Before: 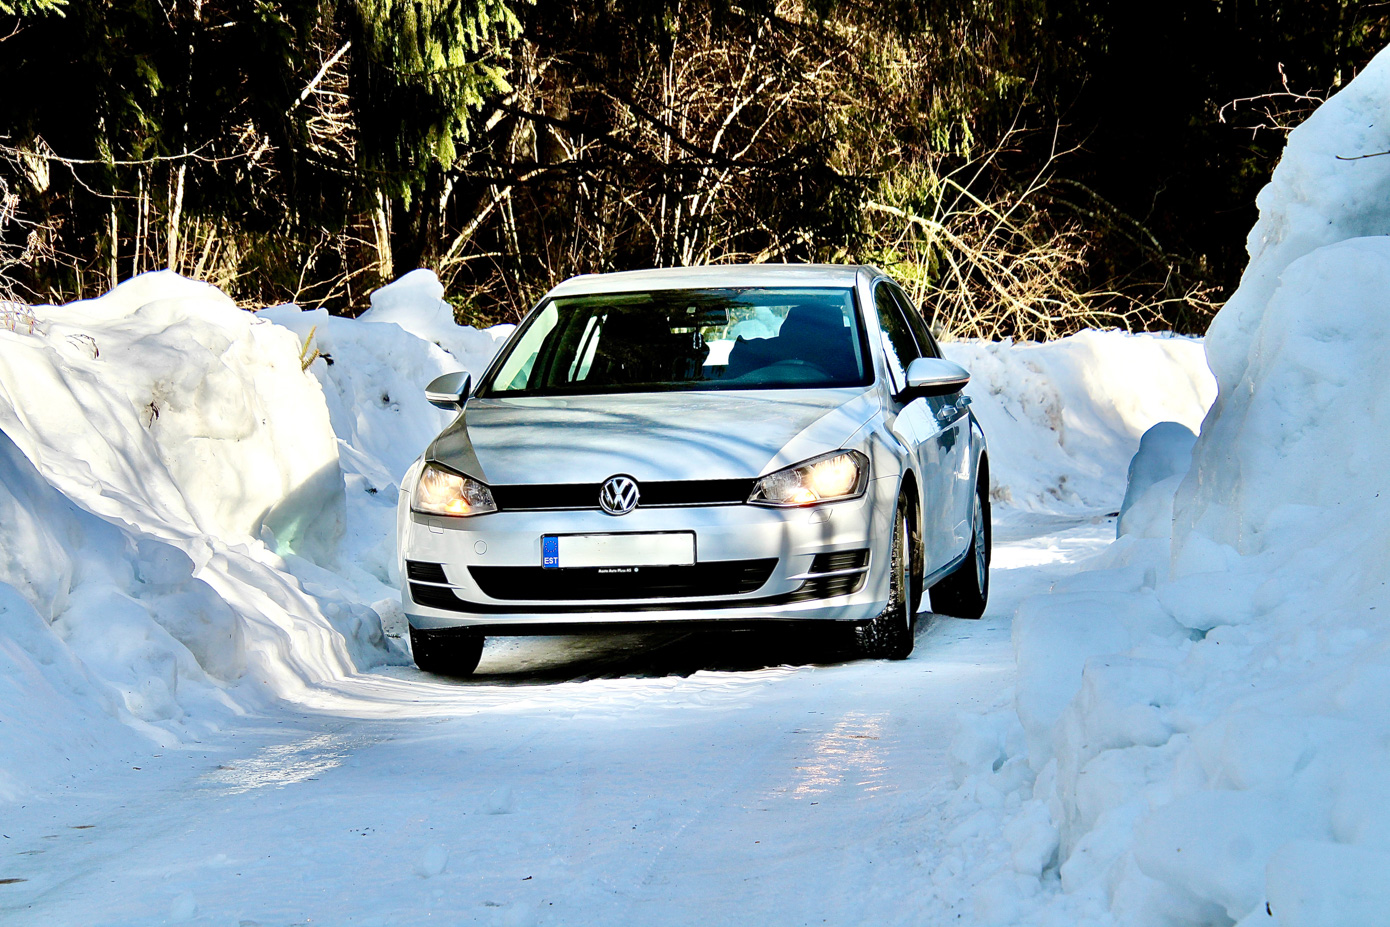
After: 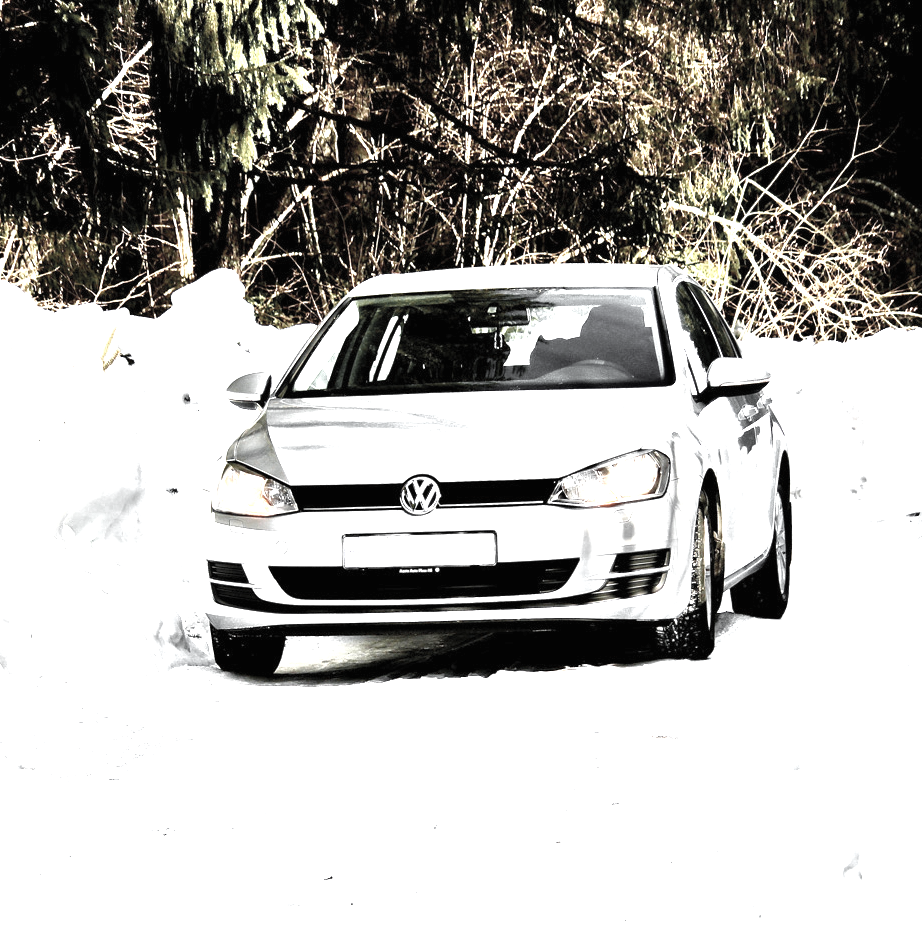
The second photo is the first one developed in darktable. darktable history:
crop and rotate: left 14.33%, right 19.277%
exposure: black level correction 0, exposure 1.449 EV, compensate highlight preservation false
color zones: curves: ch0 [(0, 0.613) (0.01, 0.613) (0.245, 0.448) (0.498, 0.529) (0.642, 0.665) (0.879, 0.777) (0.99, 0.613)]; ch1 [(0, 0.035) (0.121, 0.189) (0.259, 0.197) (0.415, 0.061) (0.589, 0.022) (0.732, 0.022) (0.857, 0.026) (0.991, 0.053)]
shadows and highlights: shadows 24.76, highlights -24.56
